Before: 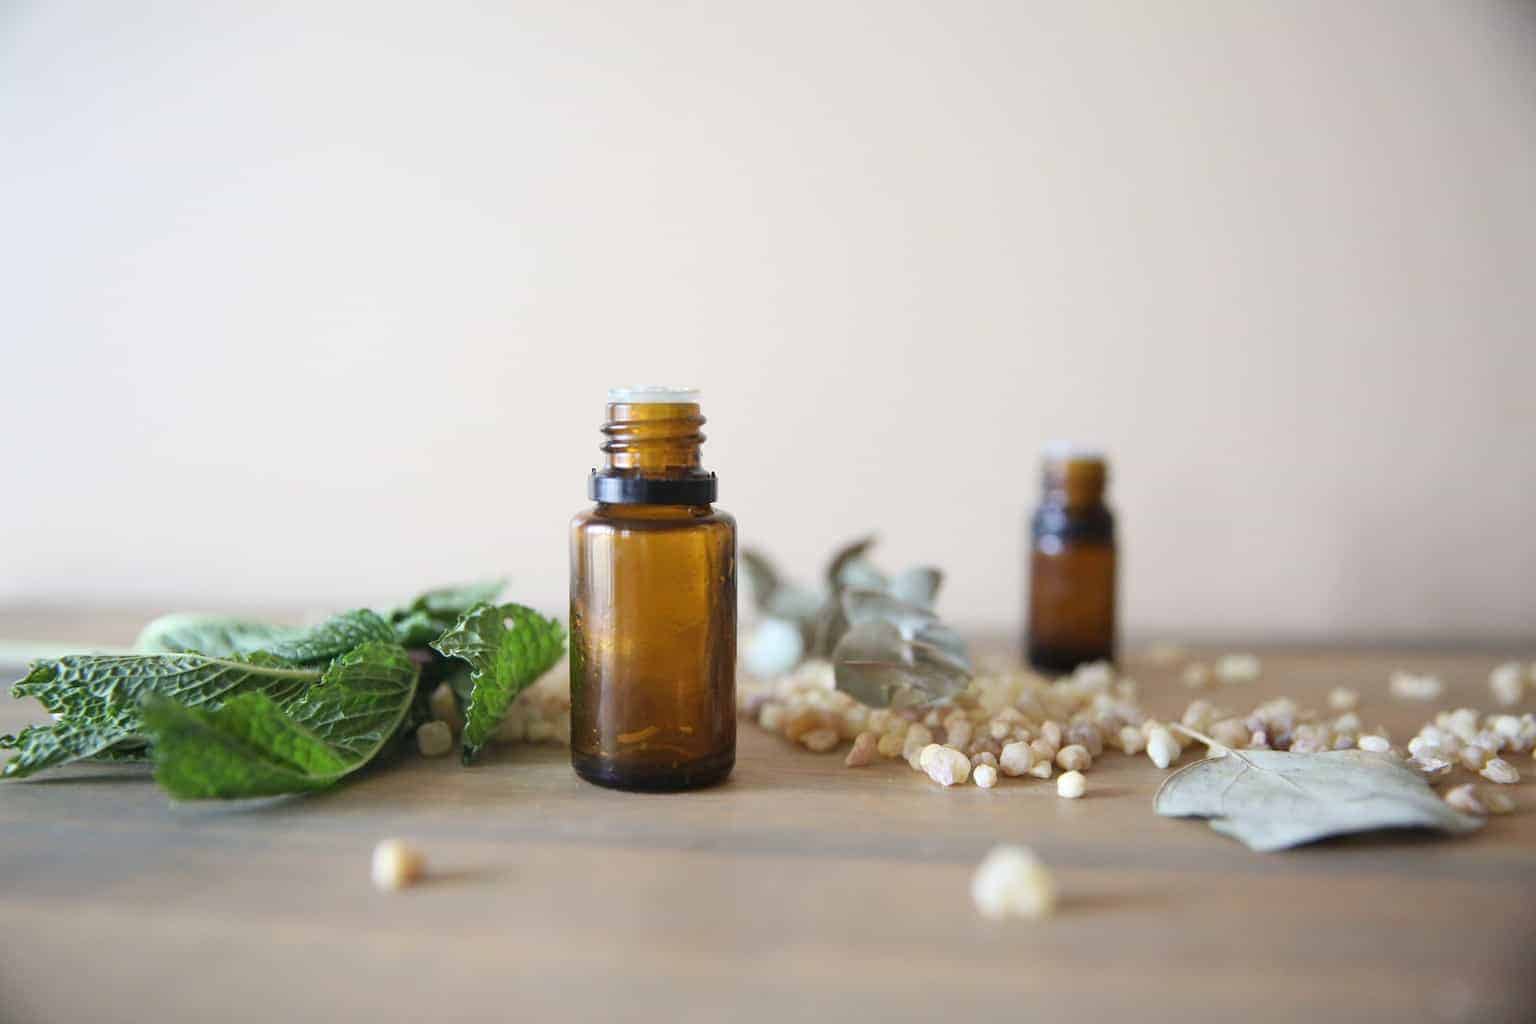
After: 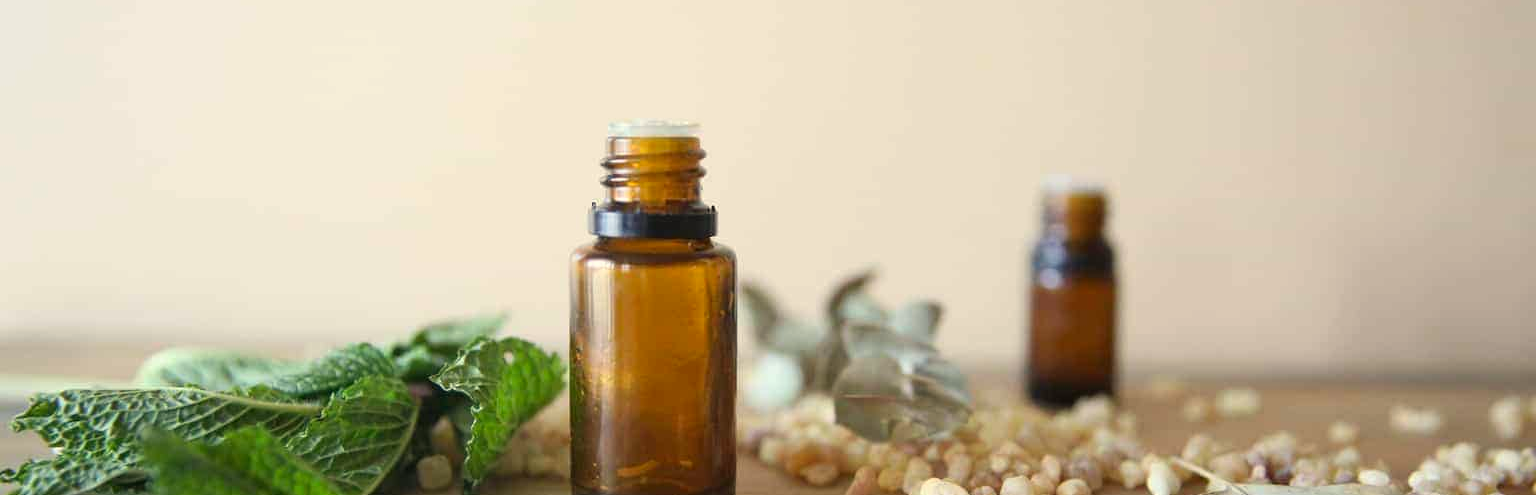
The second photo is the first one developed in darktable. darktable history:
crop and rotate: top 26.056%, bottom 25.543%
white balance: red 1.029, blue 0.92
contrast brightness saturation: saturation 0.13
